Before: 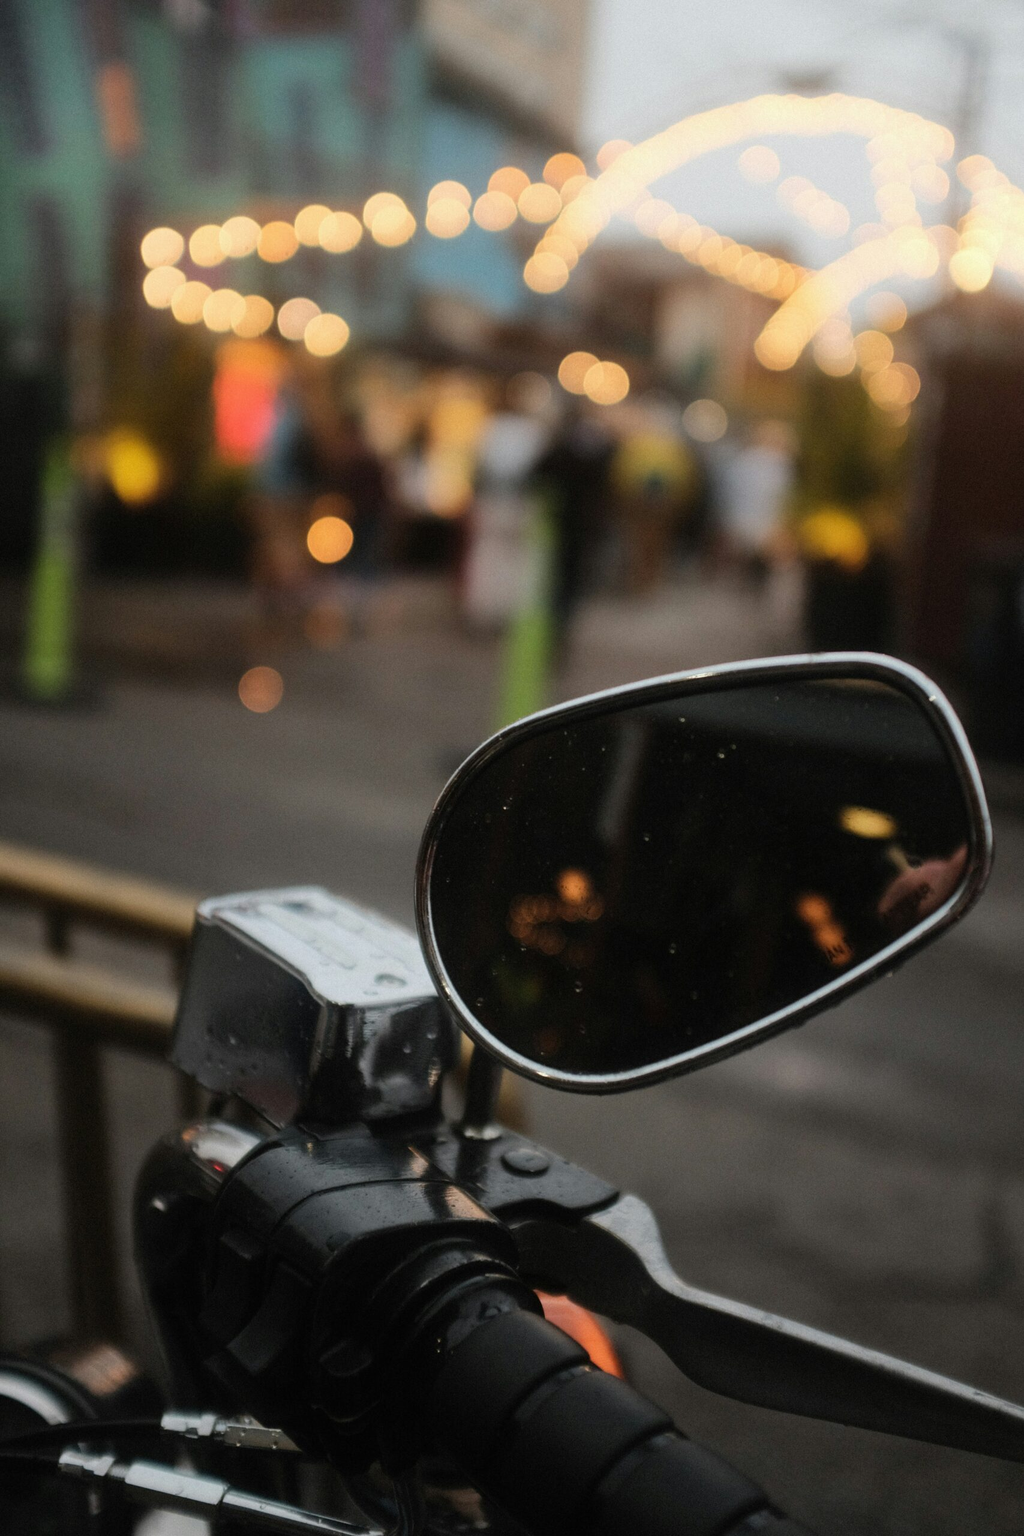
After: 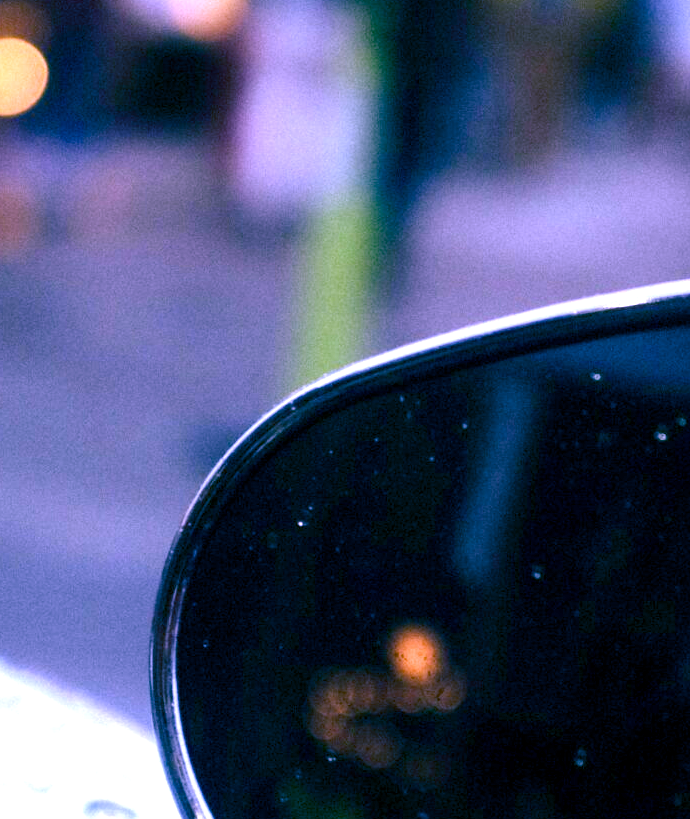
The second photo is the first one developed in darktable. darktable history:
white balance: red 0.98, blue 1.61
color balance rgb: shadows lift › luminance -28.76%, shadows lift › chroma 10%, shadows lift › hue 230°, power › chroma 0.5%, power › hue 215°, highlights gain › luminance 7.14%, highlights gain › chroma 1%, highlights gain › hue 50°, global offset › luminance -0.29%, global offset › hue 260°, perceptual saturation grading › global saturation 20%, perceptual saturation grading › highlights -13.92%, perceptual saturation grading › shadows 50%
crop: left 31.751%, top 32.172%, right 27.8%, bottom 35.83%
exposure: black level correction 0.001, exposure 1.05 EV, compensate exposure bias true, compensate highlight preservation false
